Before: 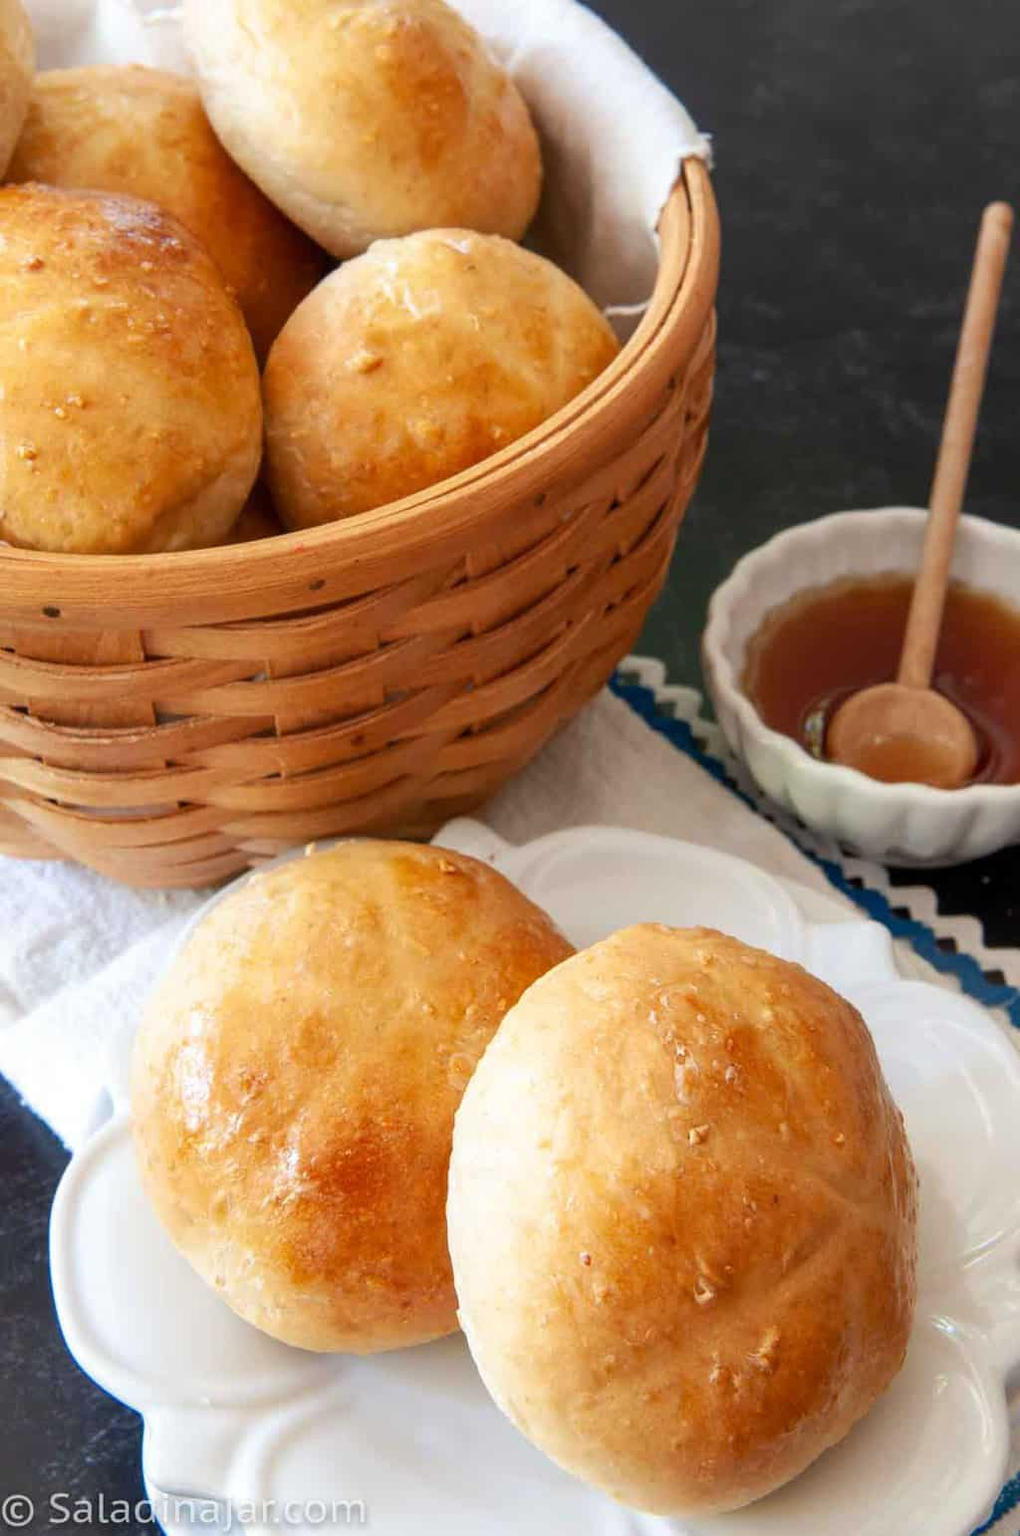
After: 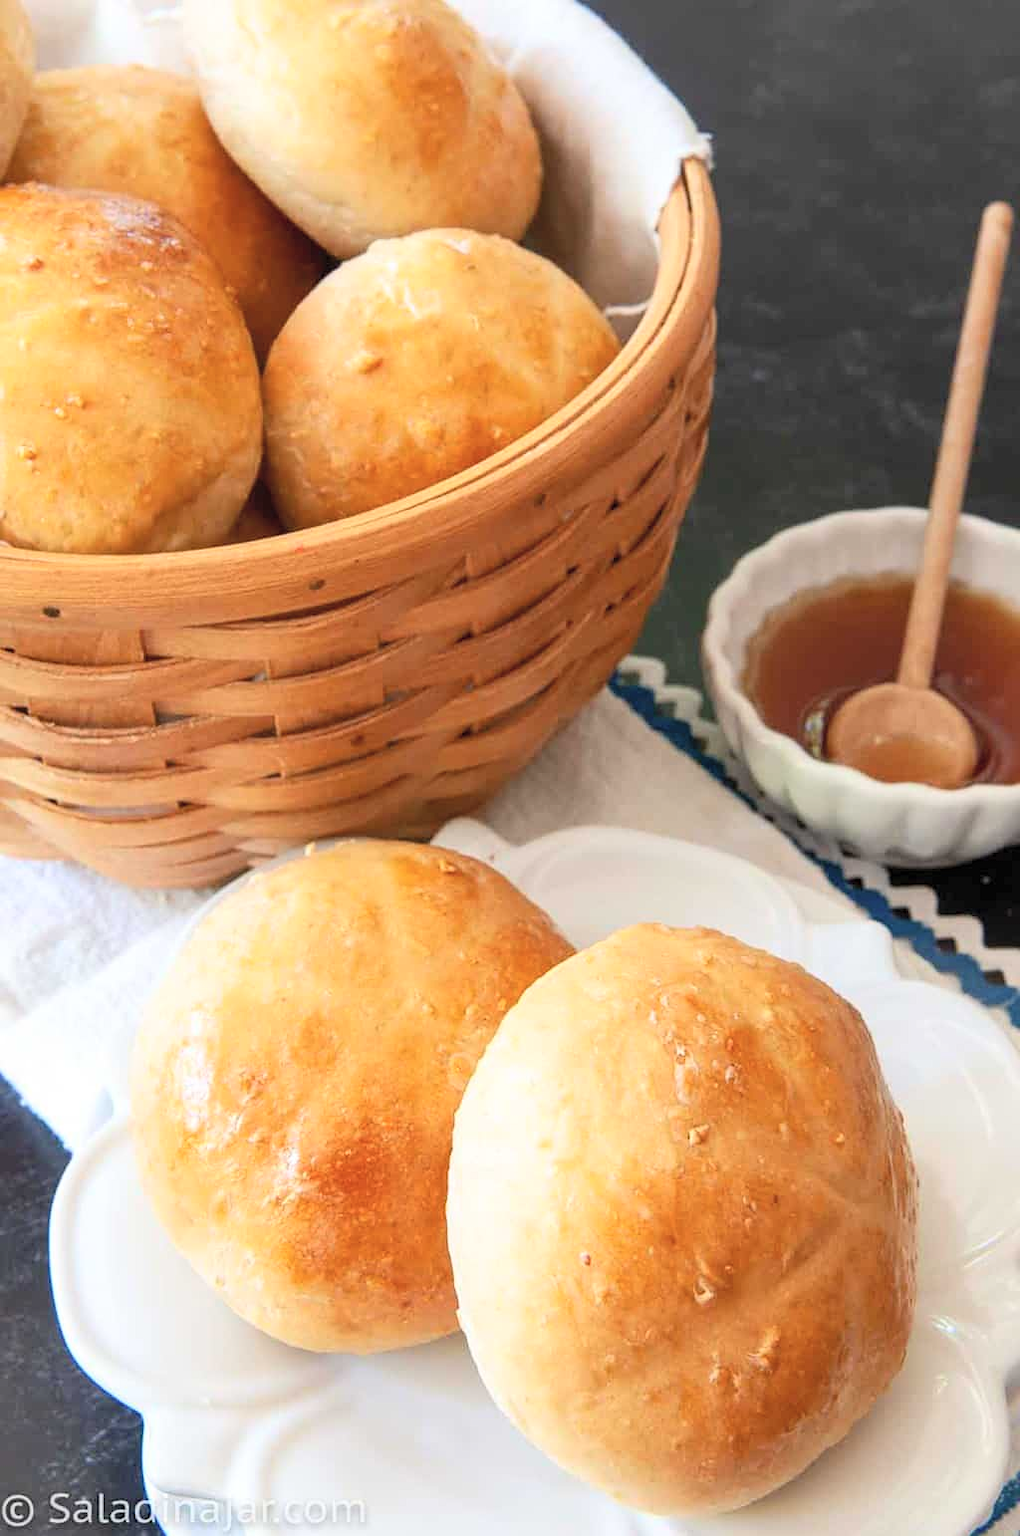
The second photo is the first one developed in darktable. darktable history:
sharpen: amount 0.2
contrast brightness saturation: contrast 0.14, brightness 0.21
